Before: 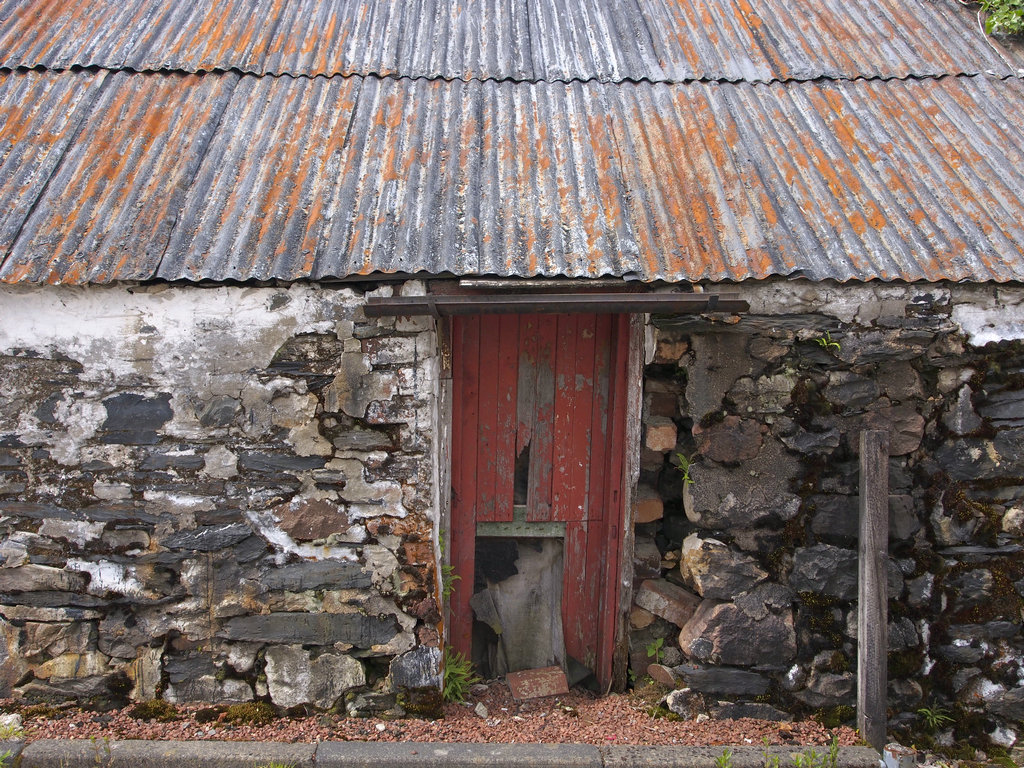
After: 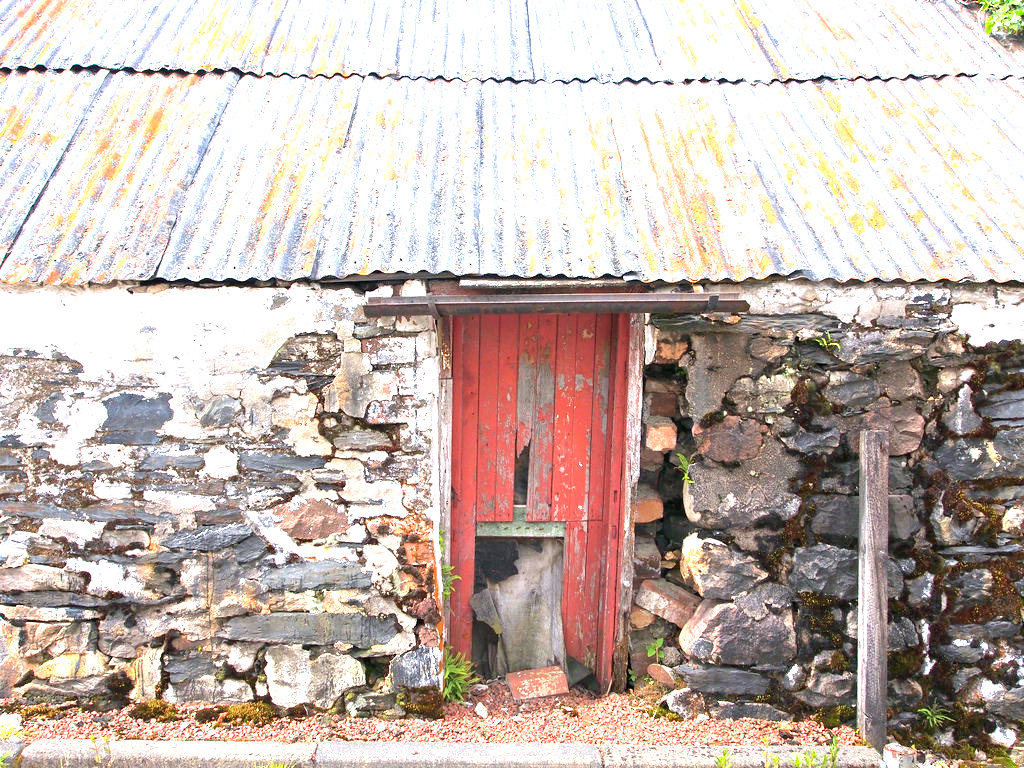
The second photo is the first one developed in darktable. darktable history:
exposure: black level correction 0, exposure 1.675 EV, compensate exposure bias true, compensate highlight preservation false
white balance: red 0.982, blue 1.018
